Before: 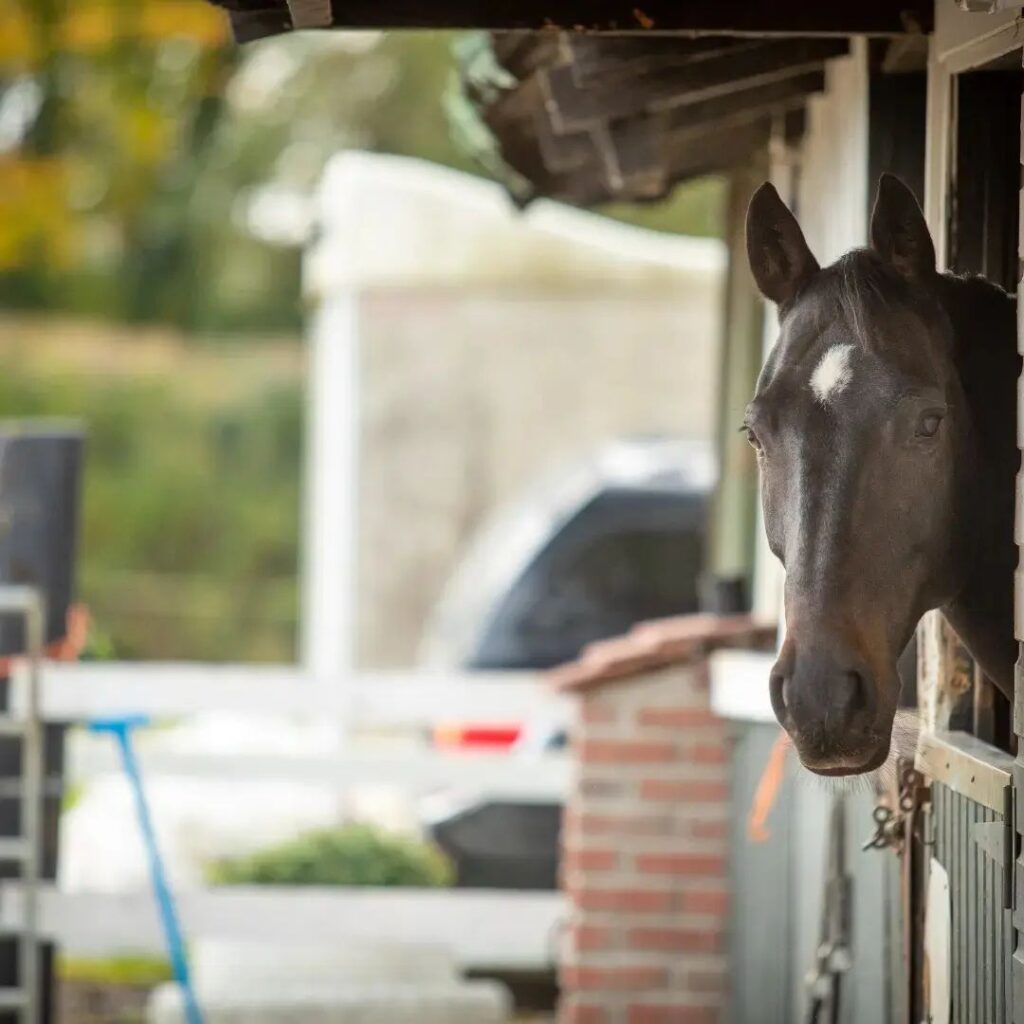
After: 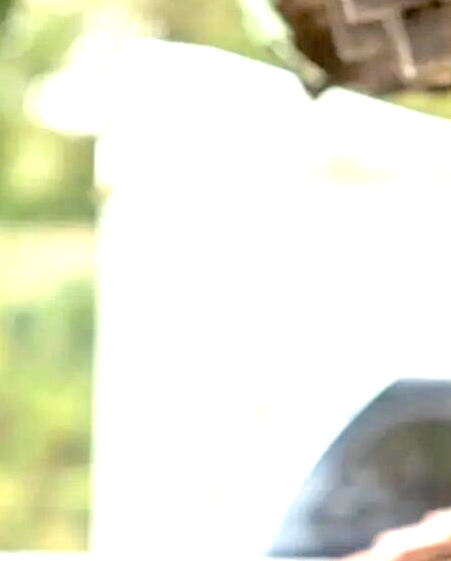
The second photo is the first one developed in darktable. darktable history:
exposure: black level correction 0.009, exposure 1.425 EV, compensate highlight preservation false
crop: left 20.248%, top 10.86%, right 35.675%, bottom 34.321%
rgb levels: levels [[0.013, 0.434, 0.89], [0, 0.5, 1], [0, 0.5, 1]]
